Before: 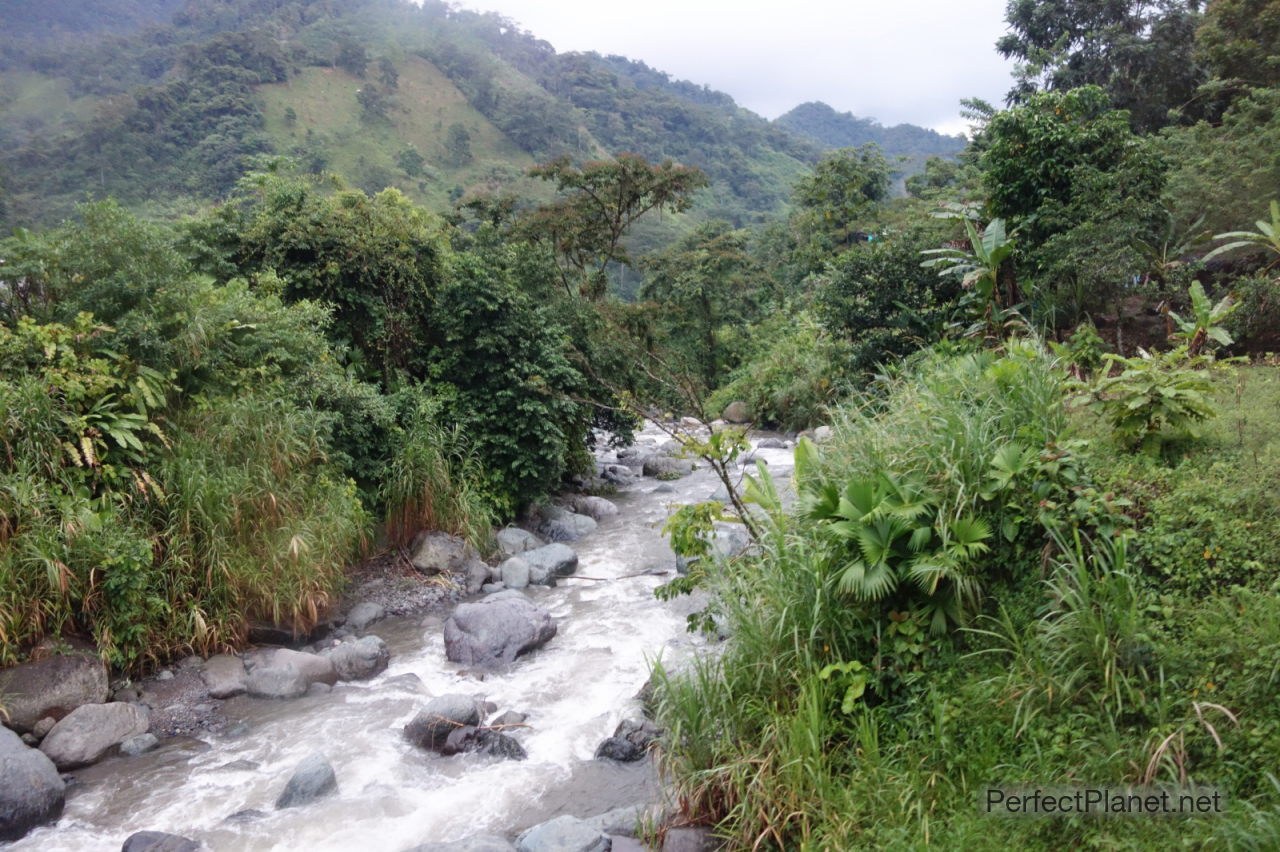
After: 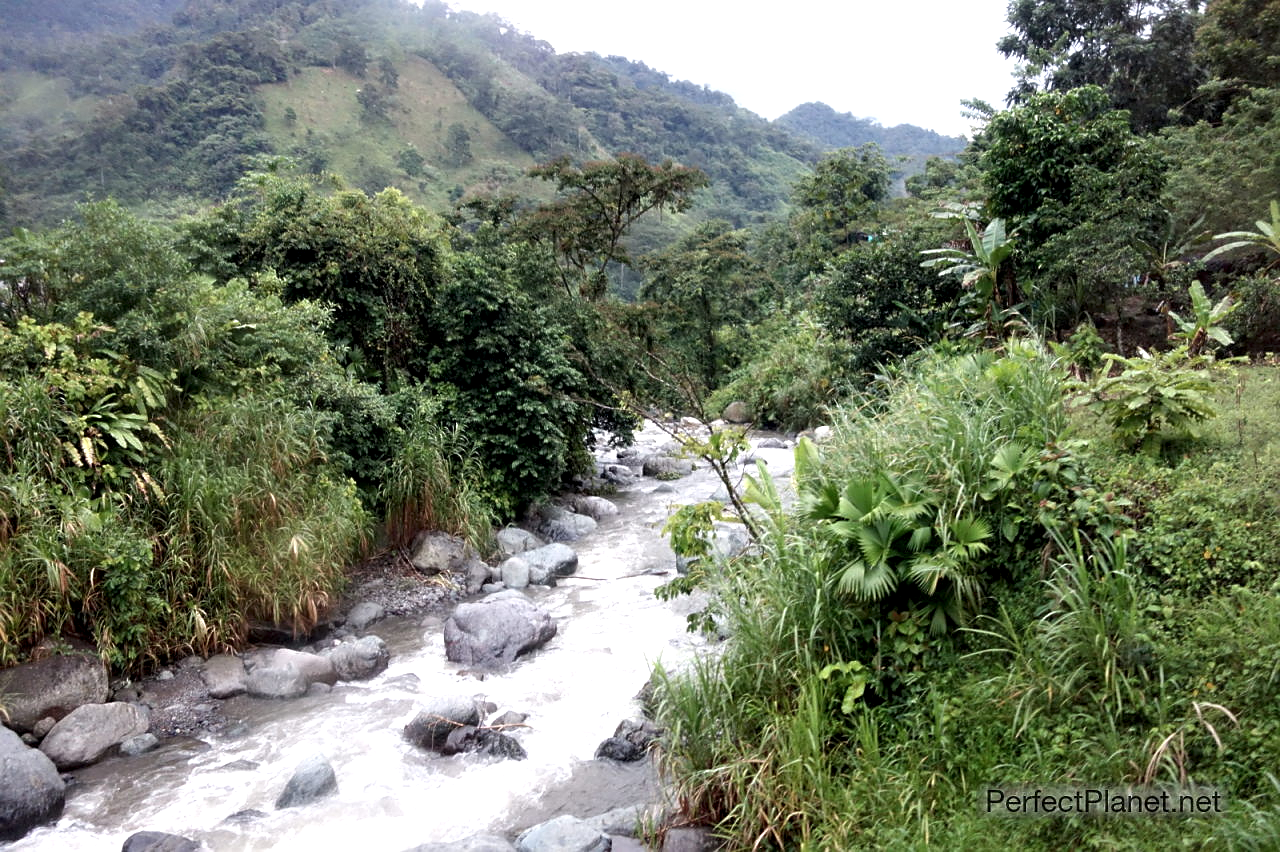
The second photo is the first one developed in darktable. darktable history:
sharpen: radius 1.007
local contrast: highlights 220%, shadows 134%, detail 139%, midtone range 0.259
